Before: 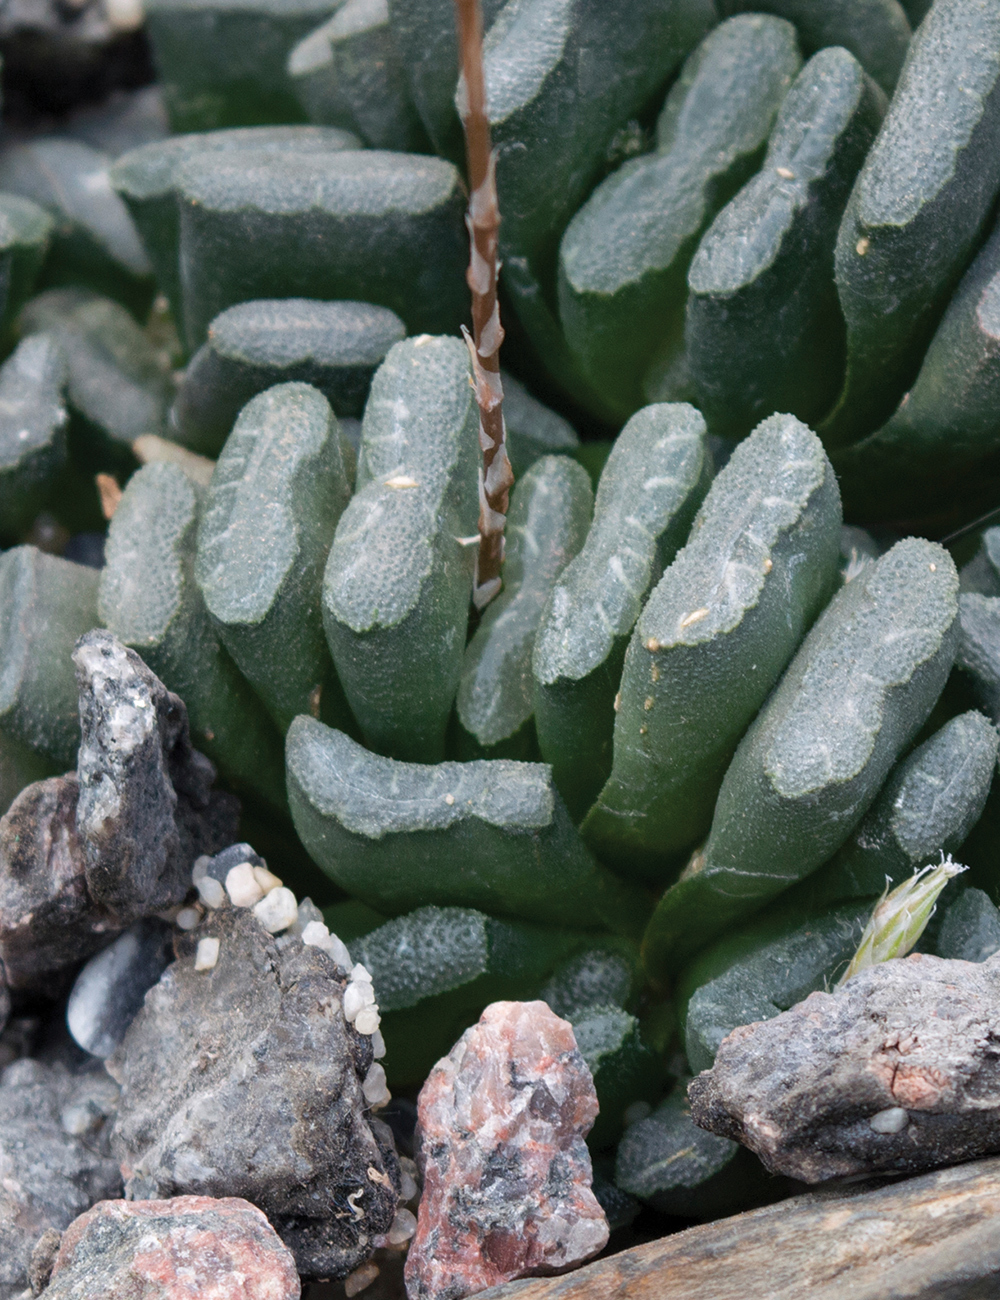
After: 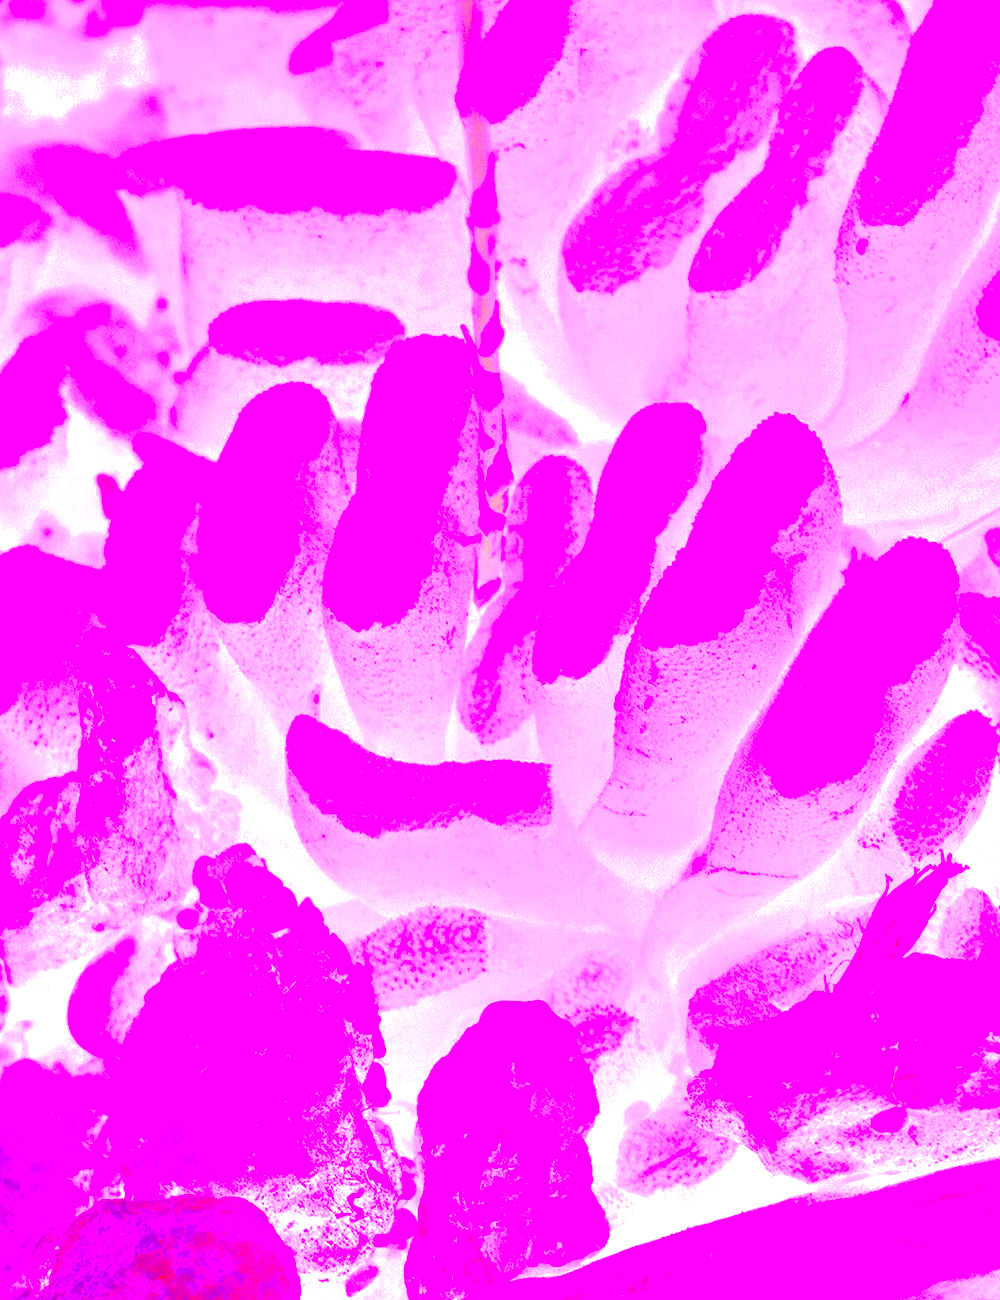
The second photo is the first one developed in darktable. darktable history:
exposure: black level correction 0.046, exposure -0.228 EV, compensate highlight preservation false
white balance: red 8, blue 8
tone curve: curves: ch0 [(0, 0) (0.003, 0.019) (0.011, 0.019) (0.025, 0.026) (0.044, 0.043) (0.069, 0.066) (0.1, 0.095) (0.136, 0.133) (0.177, 0.181) (0.224, 0.233) (0.277, 0.302) (0.335, 0.375) (0.399, 0.452) (0.468, 0.532) (0.543, 0.609) (0.623, 0.695) (0.709, 0.775) (0.801, 0.865) (0.898, 0.932) (1, 1)], preserve colors none
bloom: size 40%
